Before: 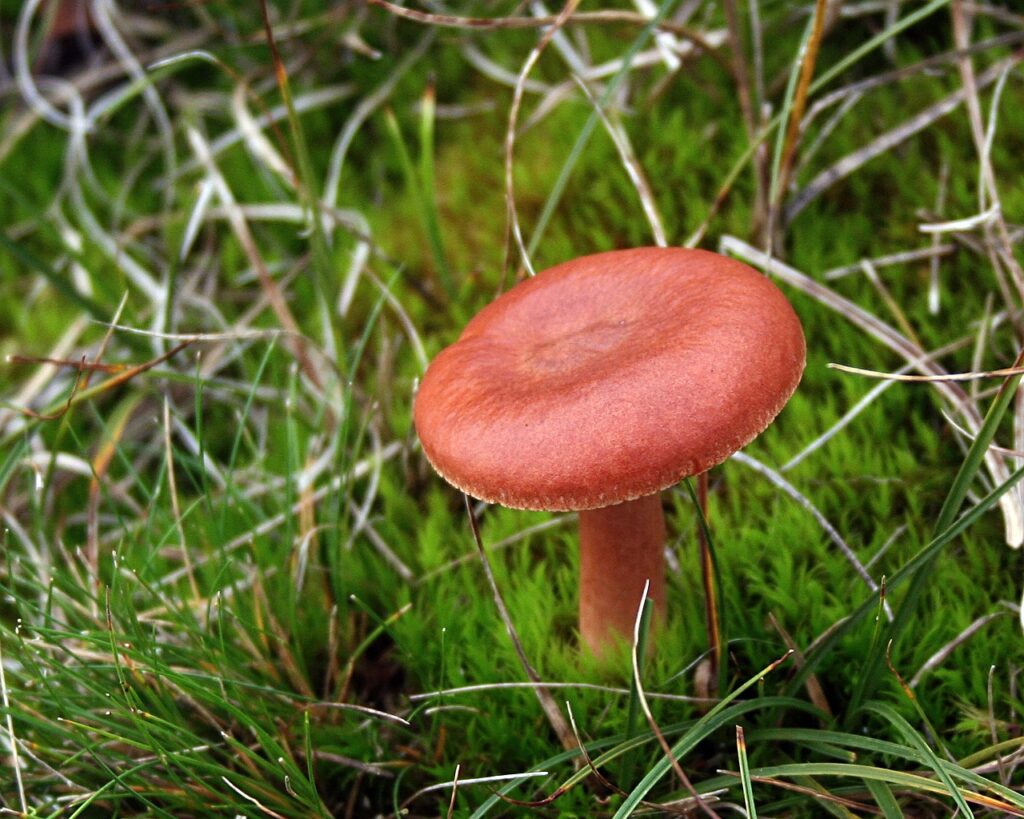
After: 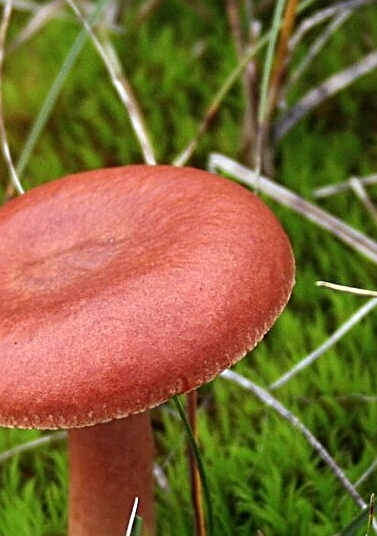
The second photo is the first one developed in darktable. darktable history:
crop and rotate: left 49.924%, top 10.12%, right 13.198%, bottom 24.363%
sharpen: on, module defaults
